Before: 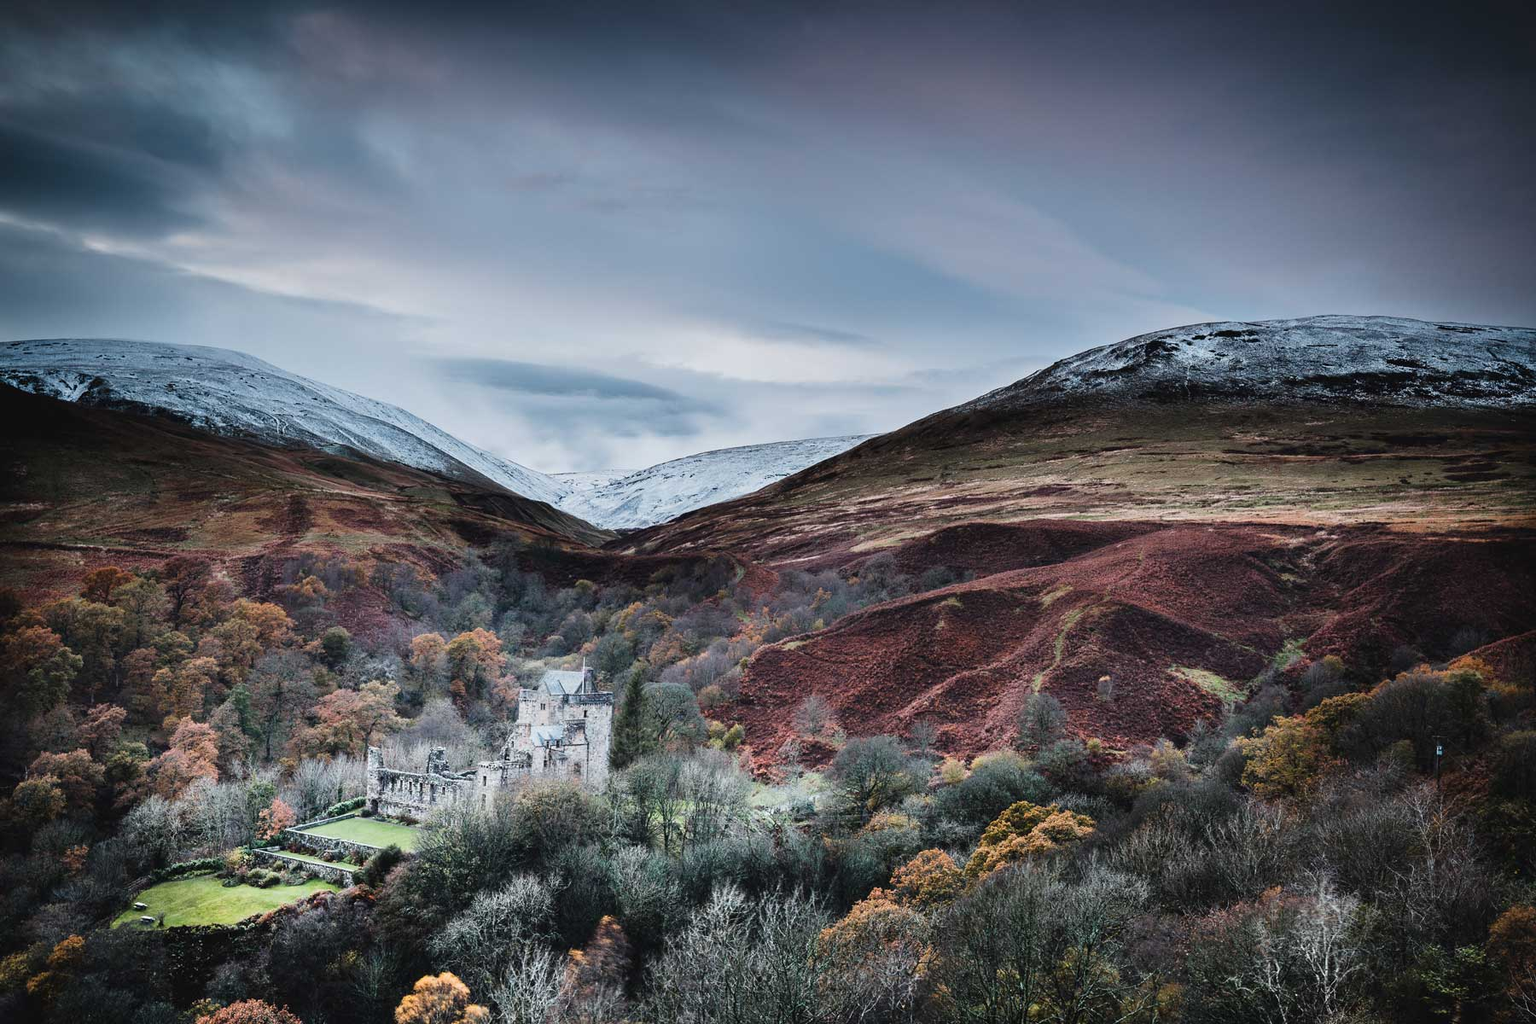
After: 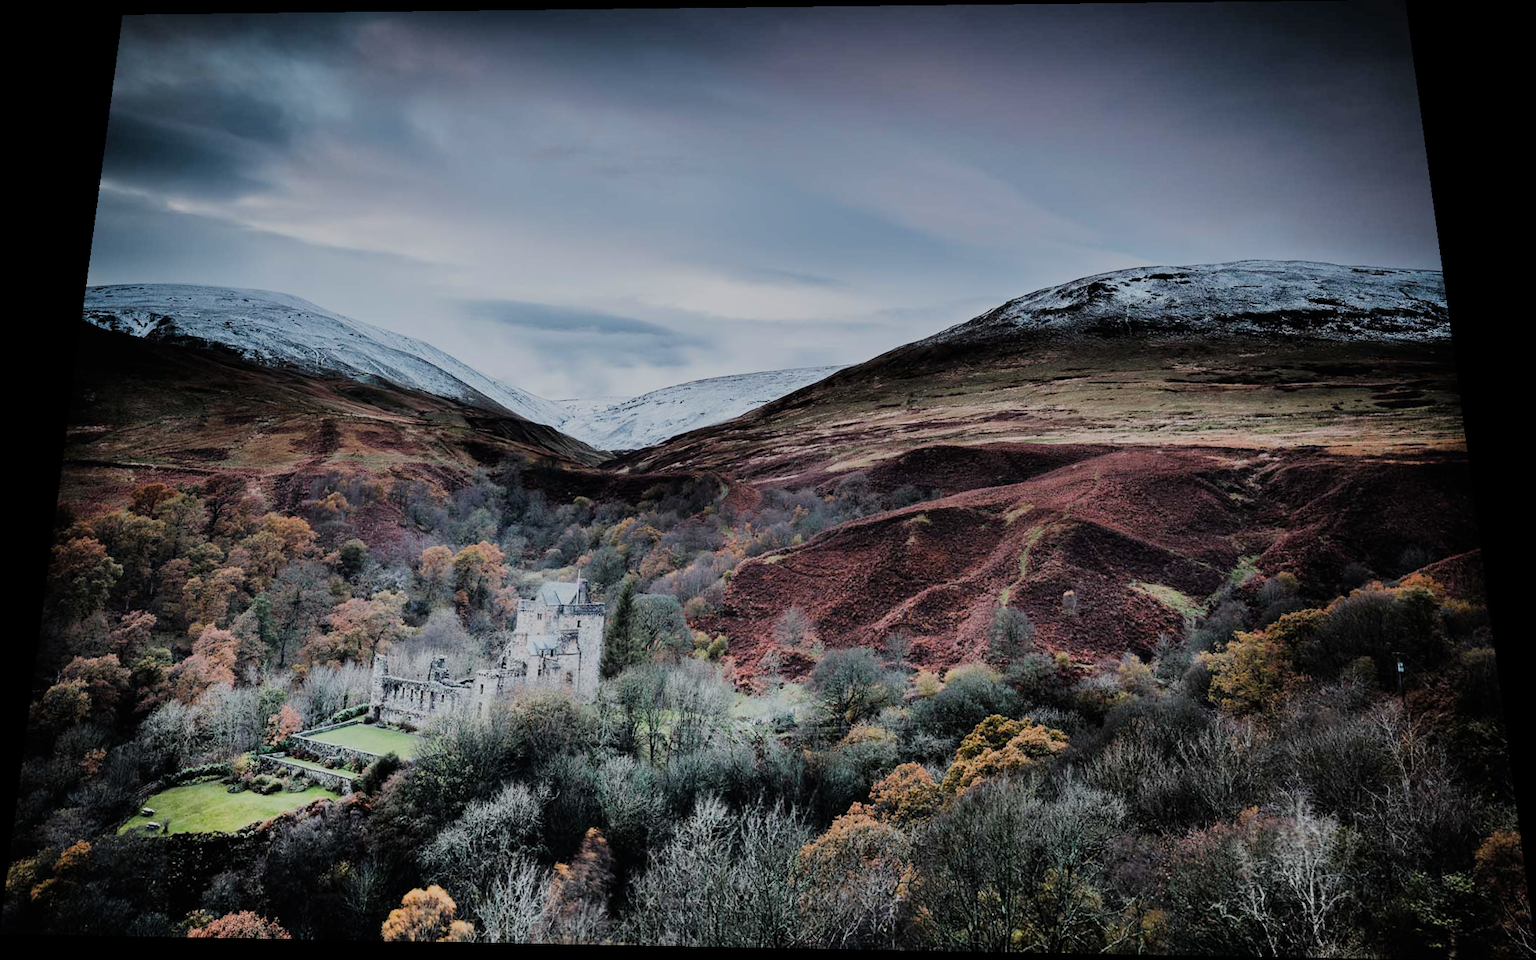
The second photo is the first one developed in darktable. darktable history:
rotate and perspective: rotation 0.128°, lens shift (vertical) -0.181, lens shift (horizontal) -0.044, shear 0.001, automatic cropping off
filmic rgb: black relative exposure -7.15 EV, white relative exposure 5.36 EV, hardness 3.02
